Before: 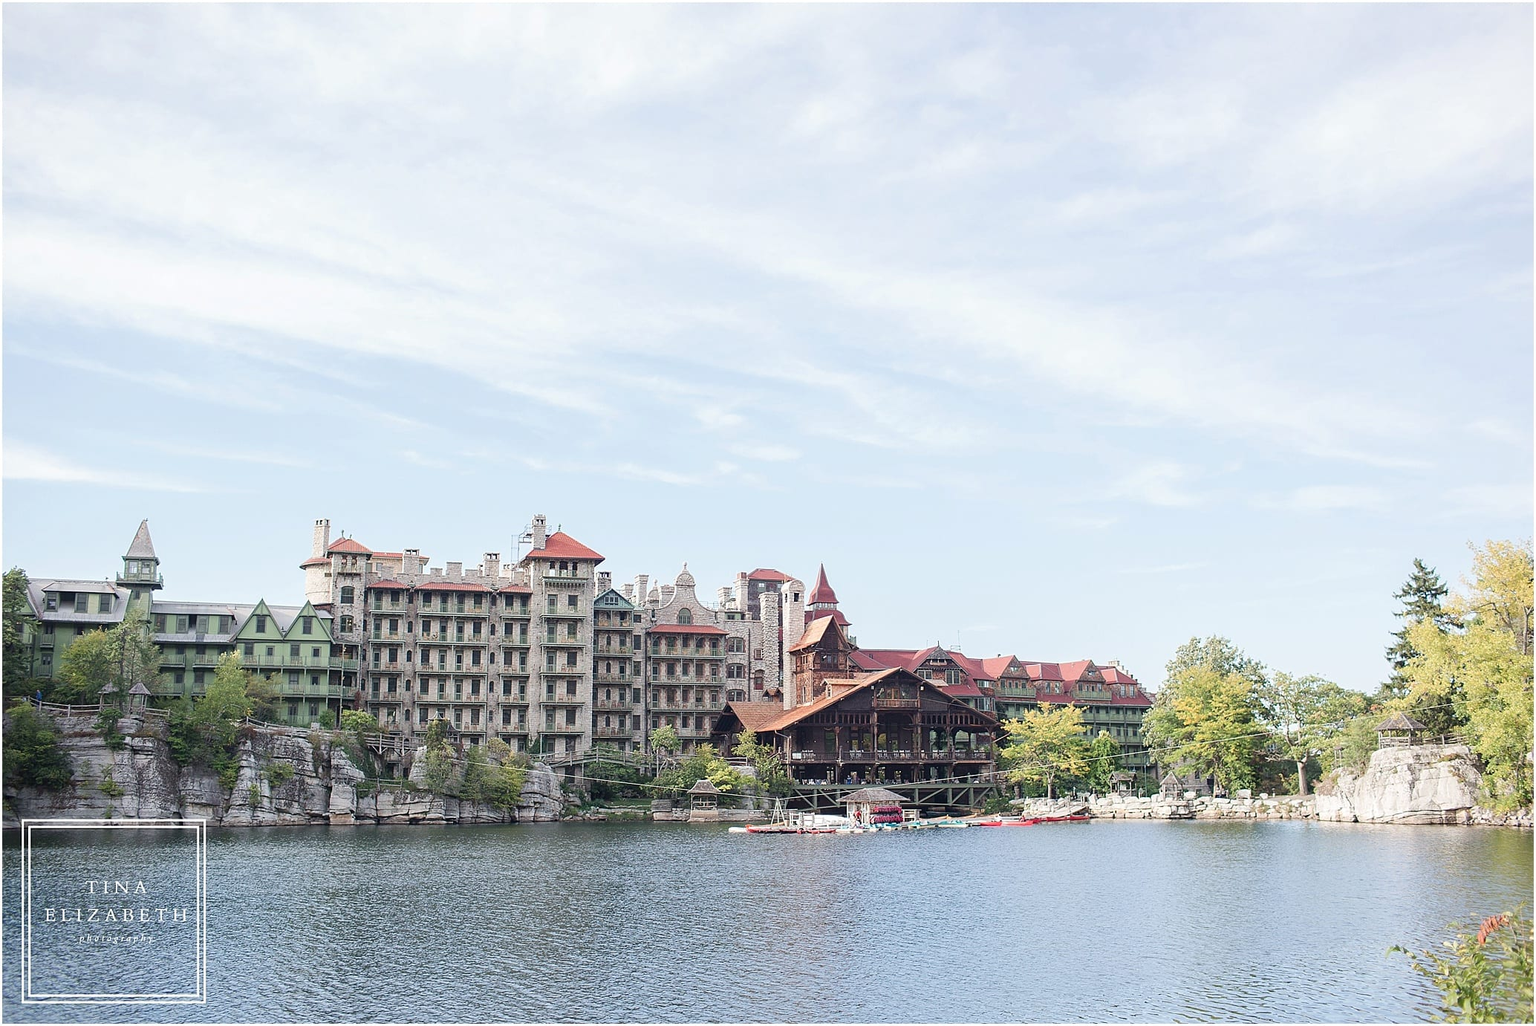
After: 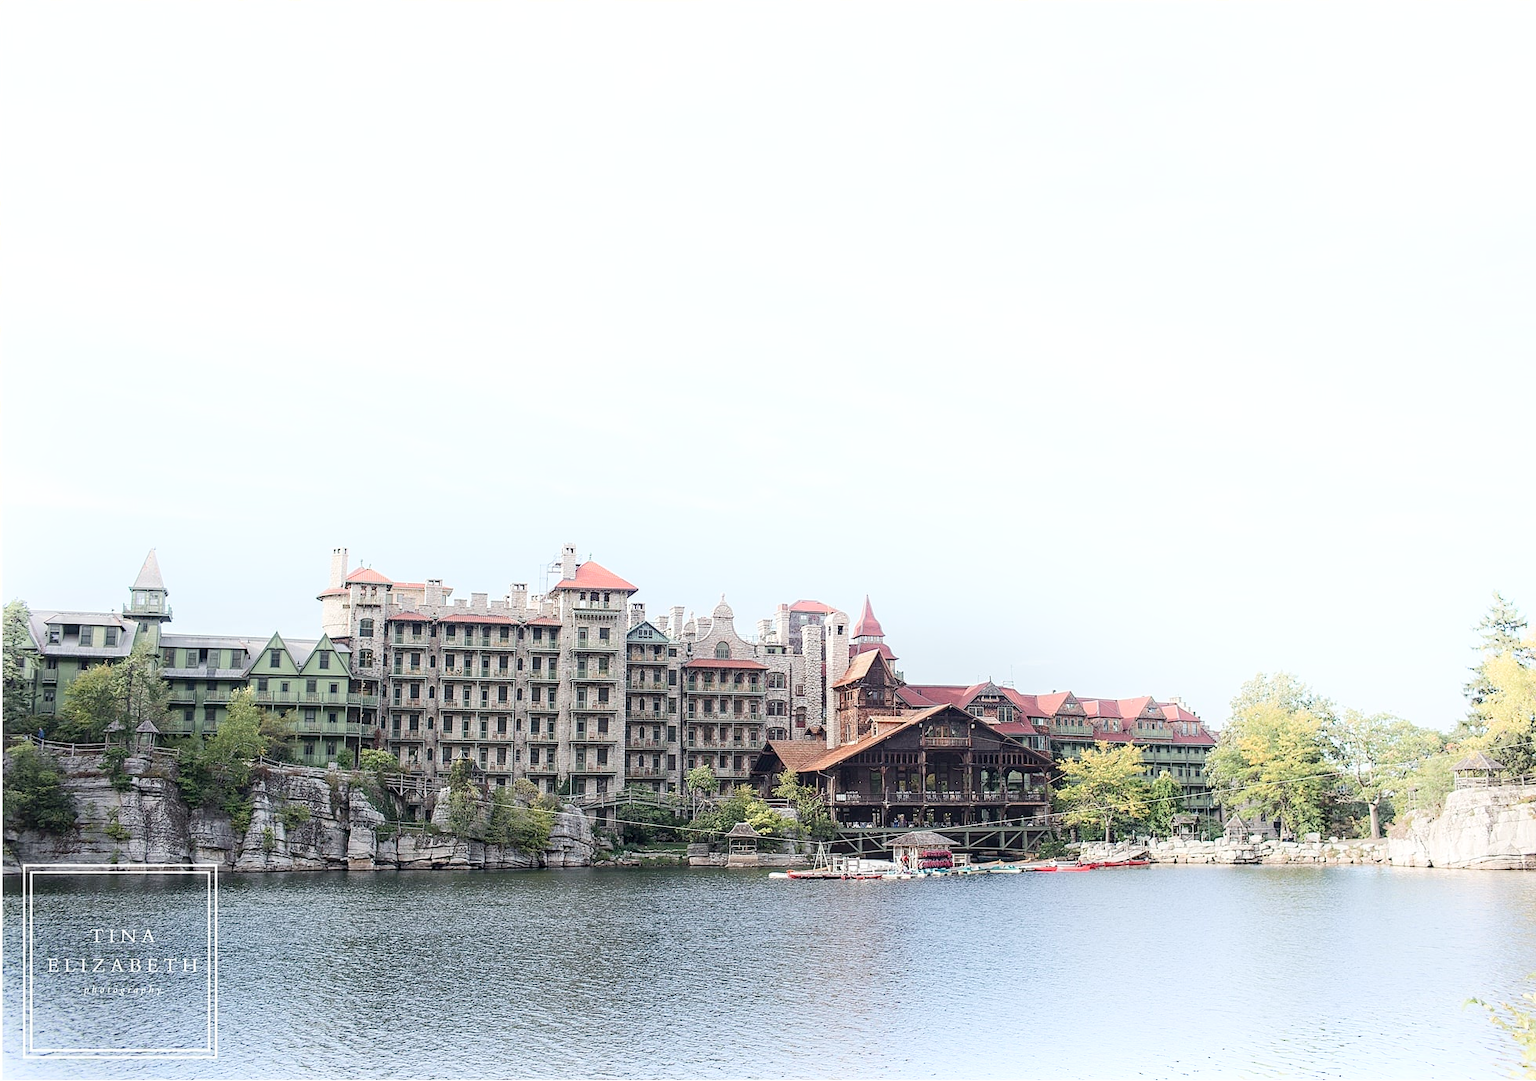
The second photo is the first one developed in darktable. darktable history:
haze removal: compatibility mode true, adaptive false
crop and rotate: left 0%, right 5.219%
contrast brightness saturation: saturation -0.088
local contrast: on, module defaults
shadows and highlights: shadows -55.85, highlights 86.6, soften with gaussian
